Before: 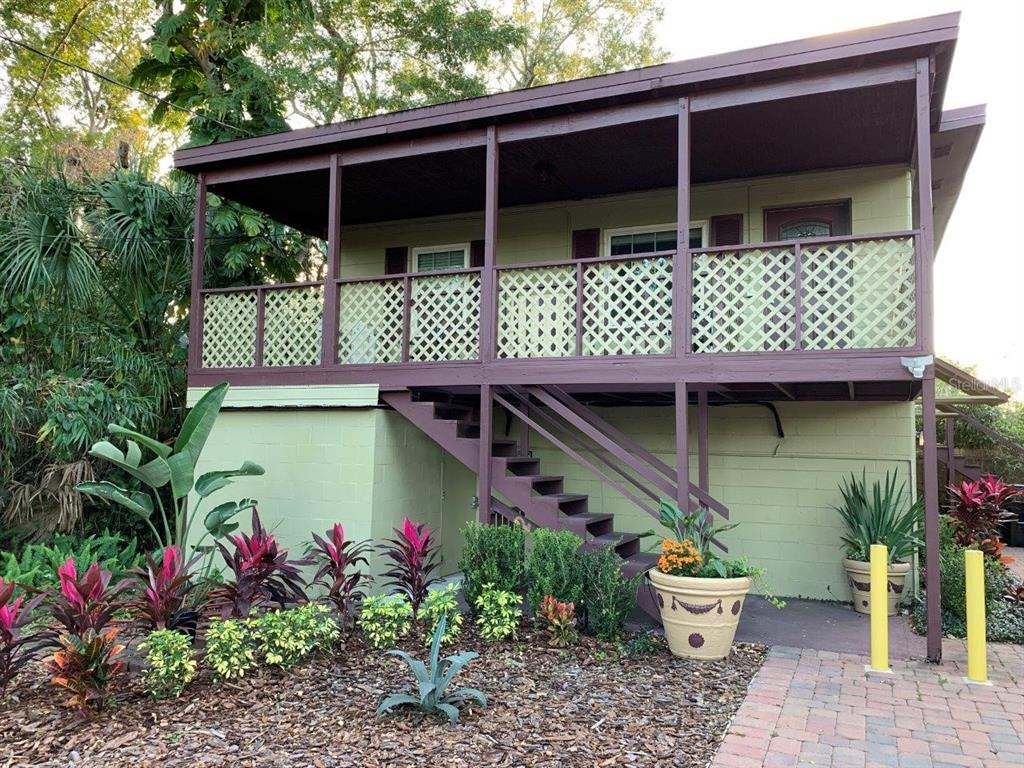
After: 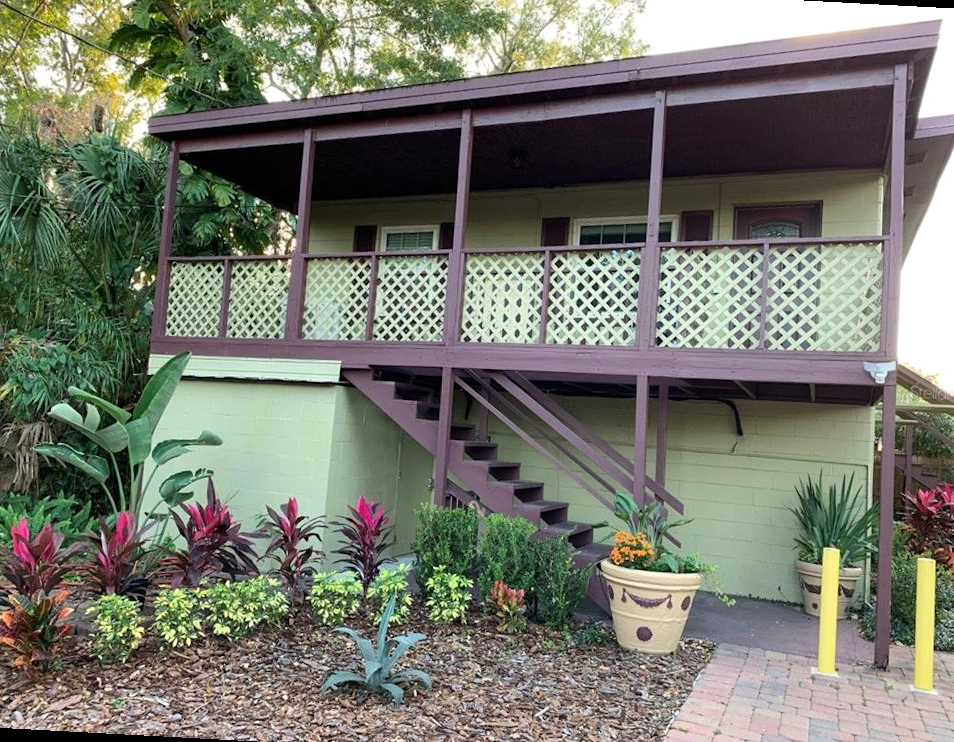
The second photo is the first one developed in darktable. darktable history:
crop and rotate: angle -3.04°, left 5.438%, top 5.209%, right 4.772%, bottom 4.369%
exposure: exposure 0.078 EV, compensate highlight preservation false
